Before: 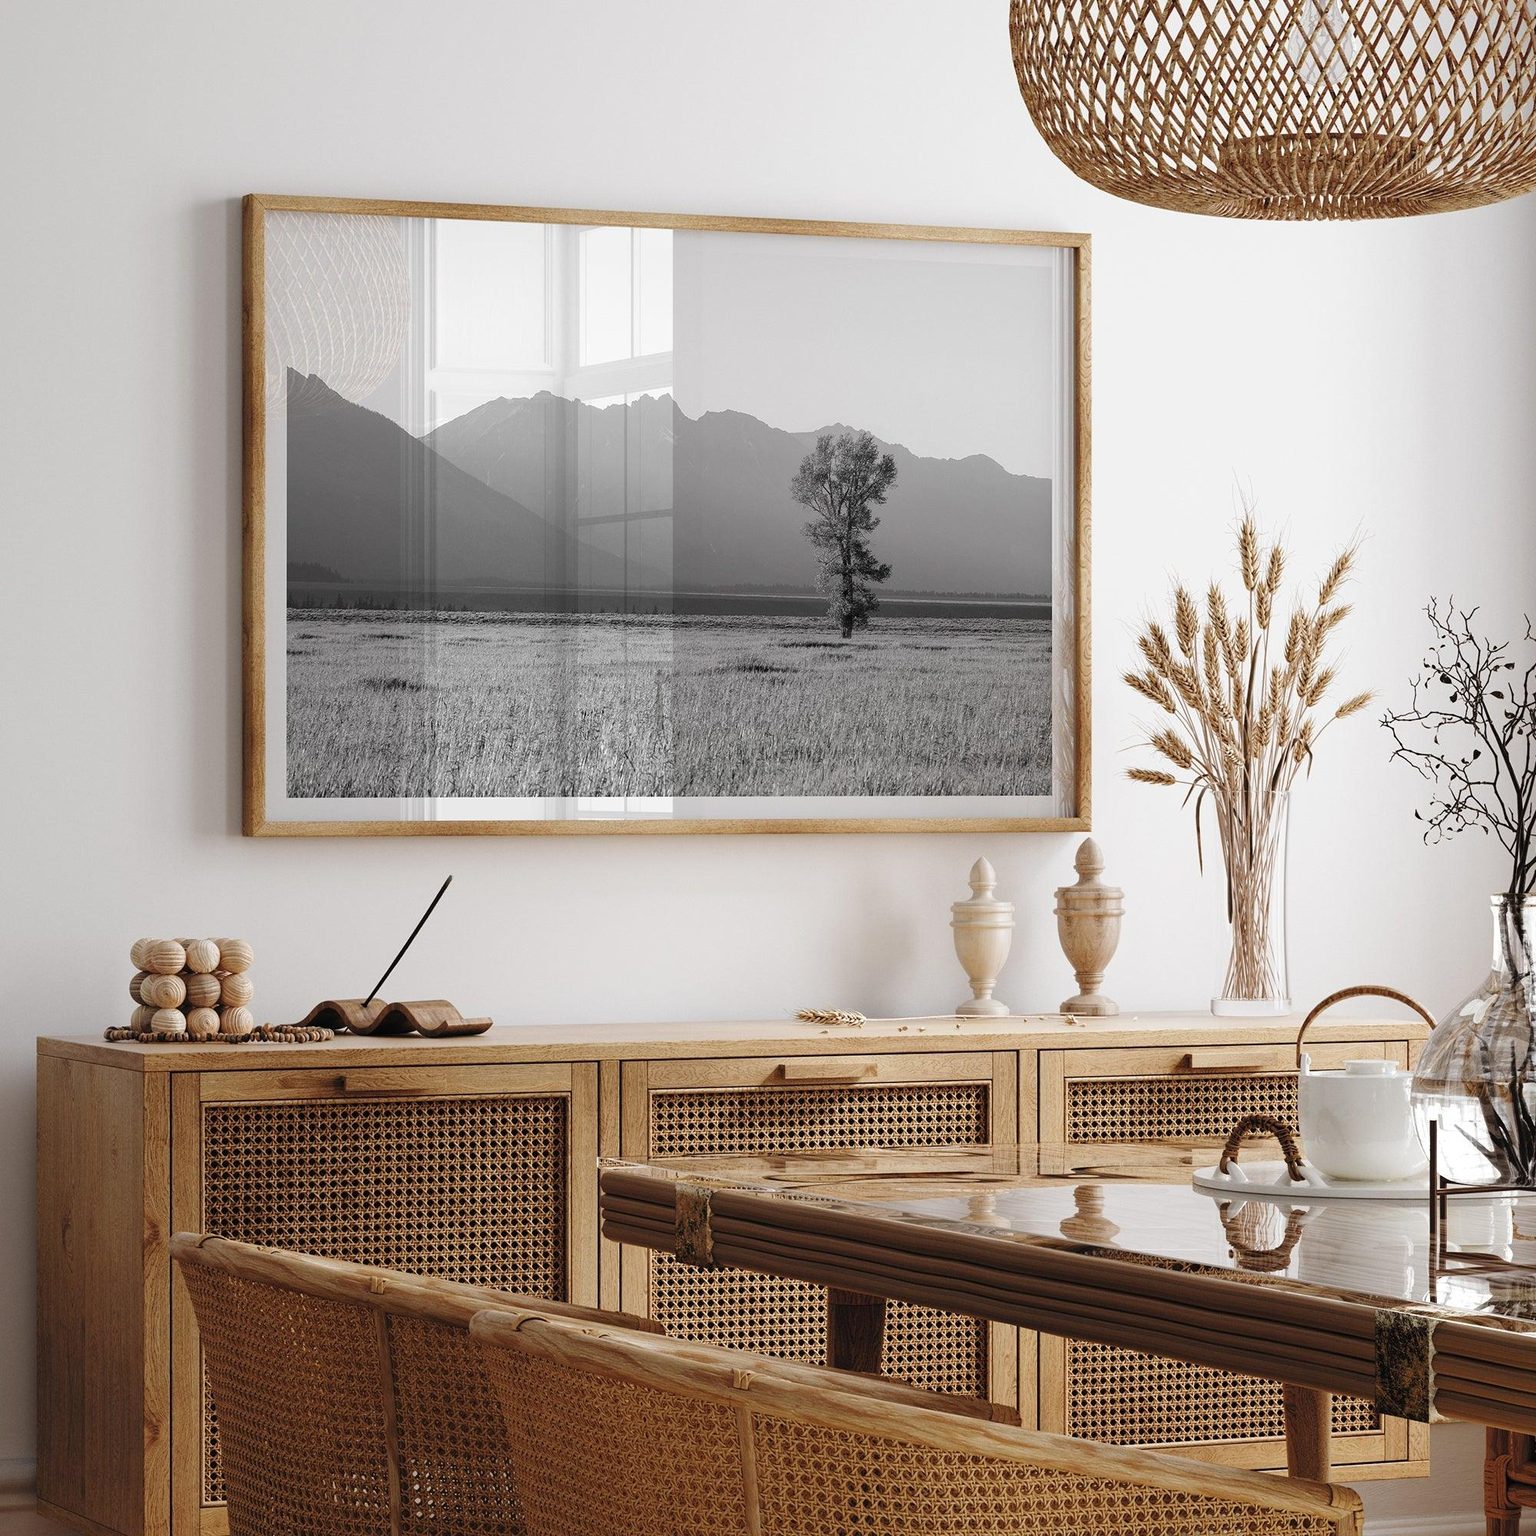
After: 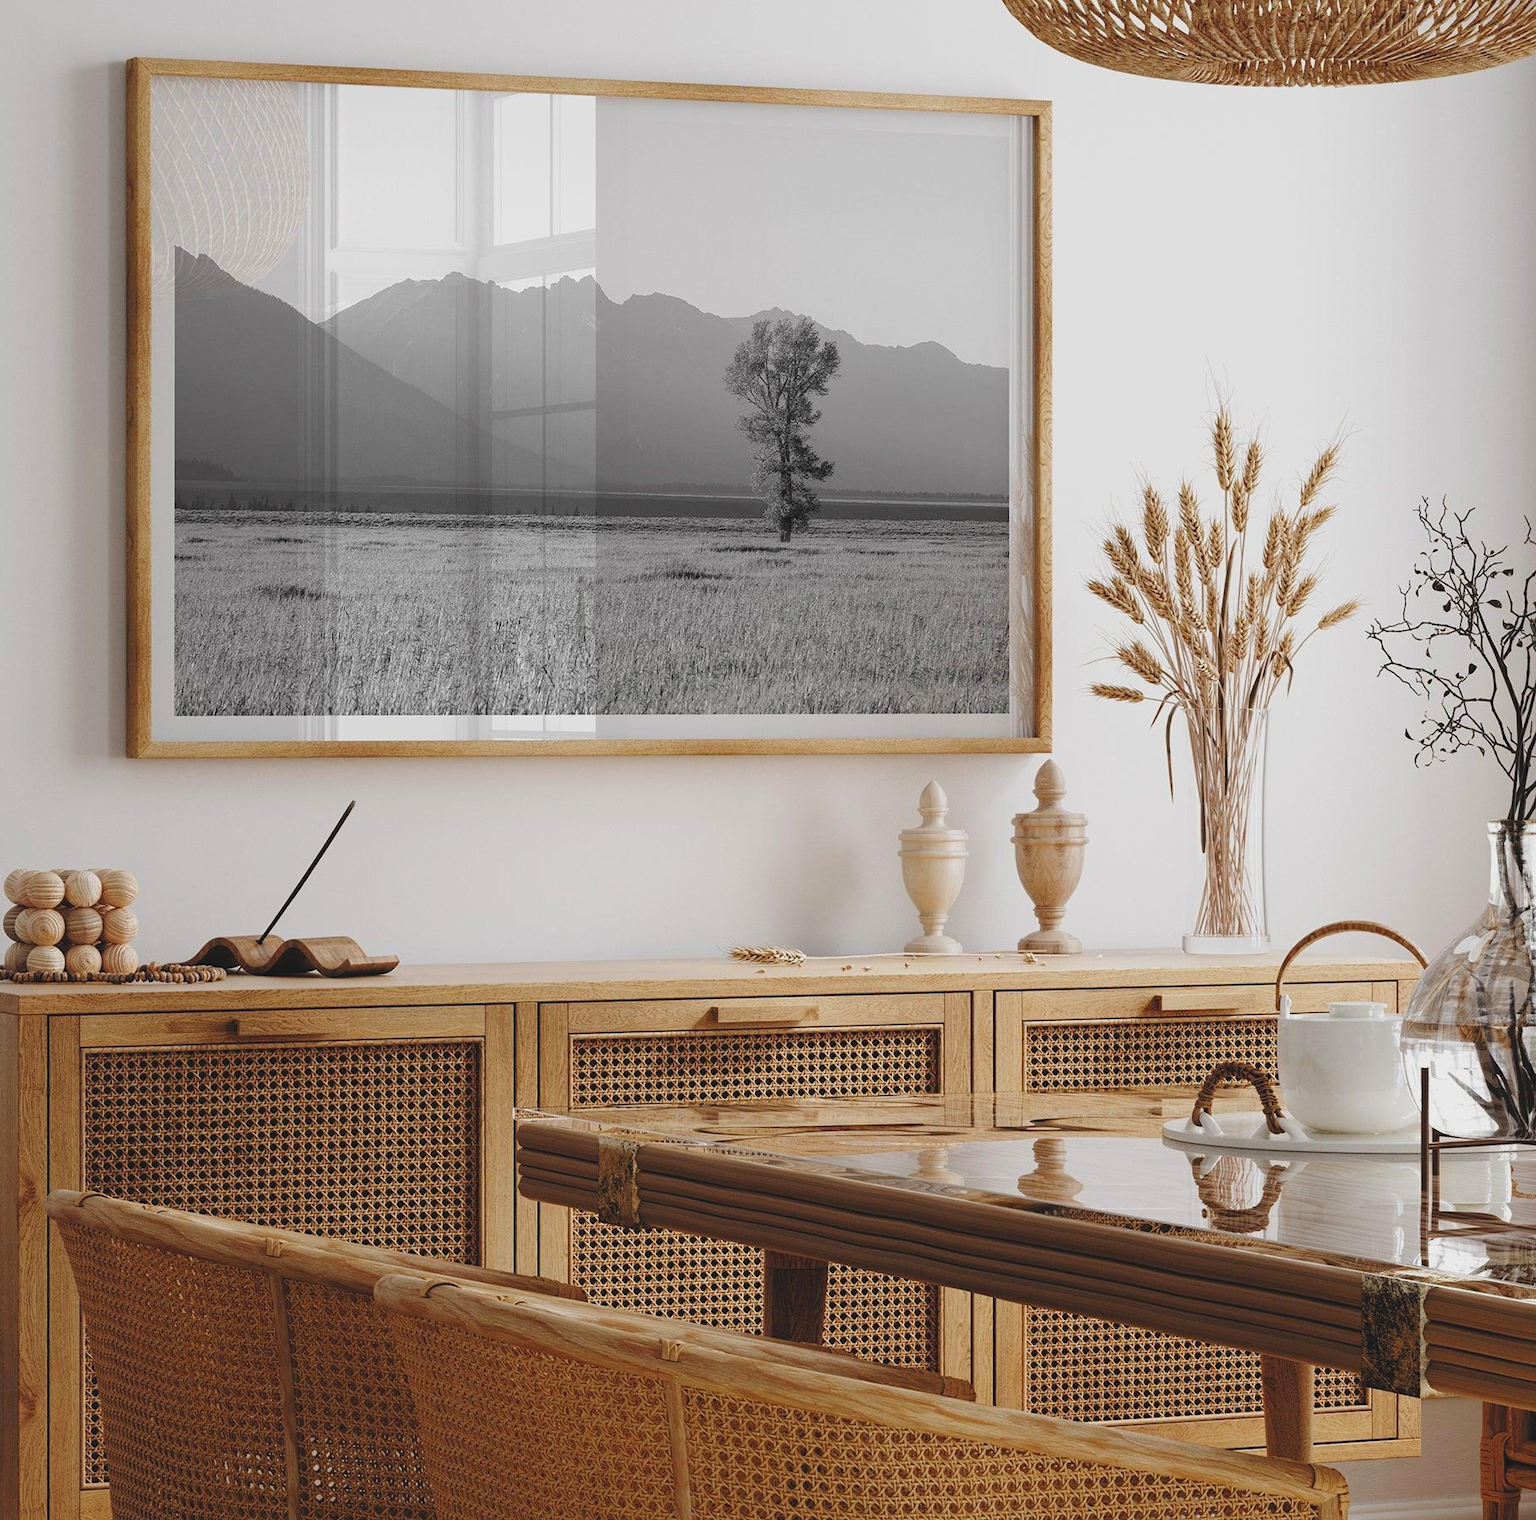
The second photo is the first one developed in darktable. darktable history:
crop and rotate: left 8.262%, top 9.226%
lowpass: radius 0.1, contrast 0.85, saturation 1.1, unbound 0
